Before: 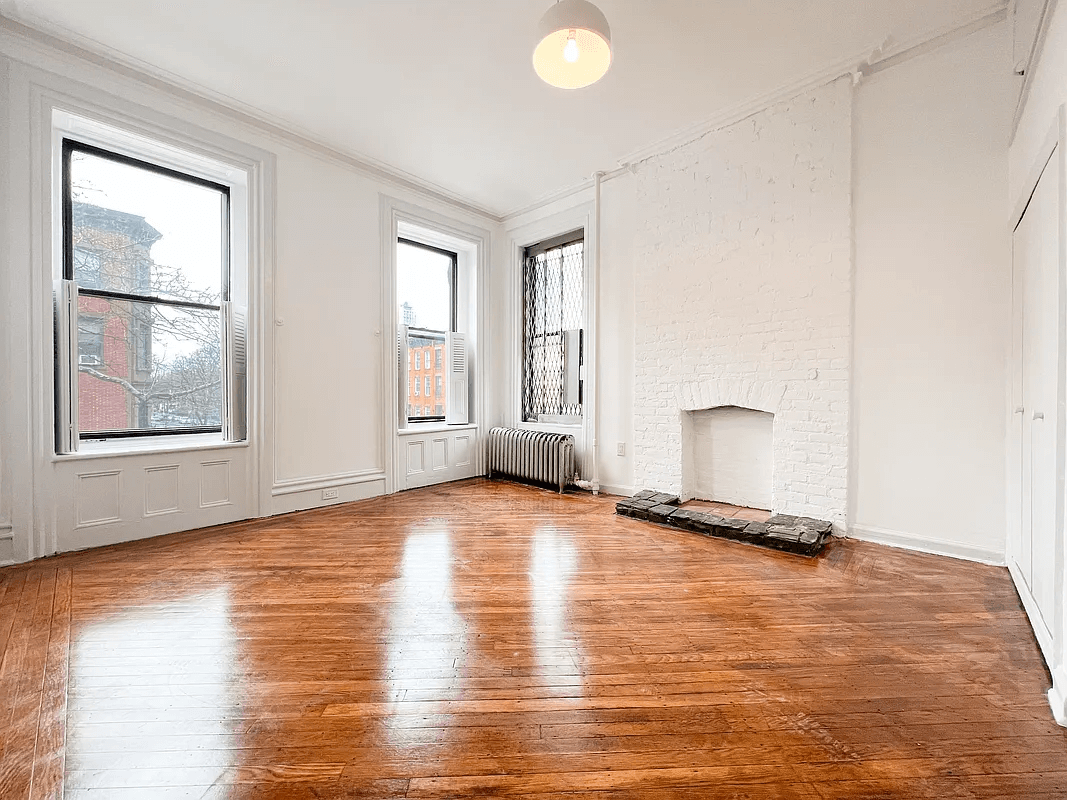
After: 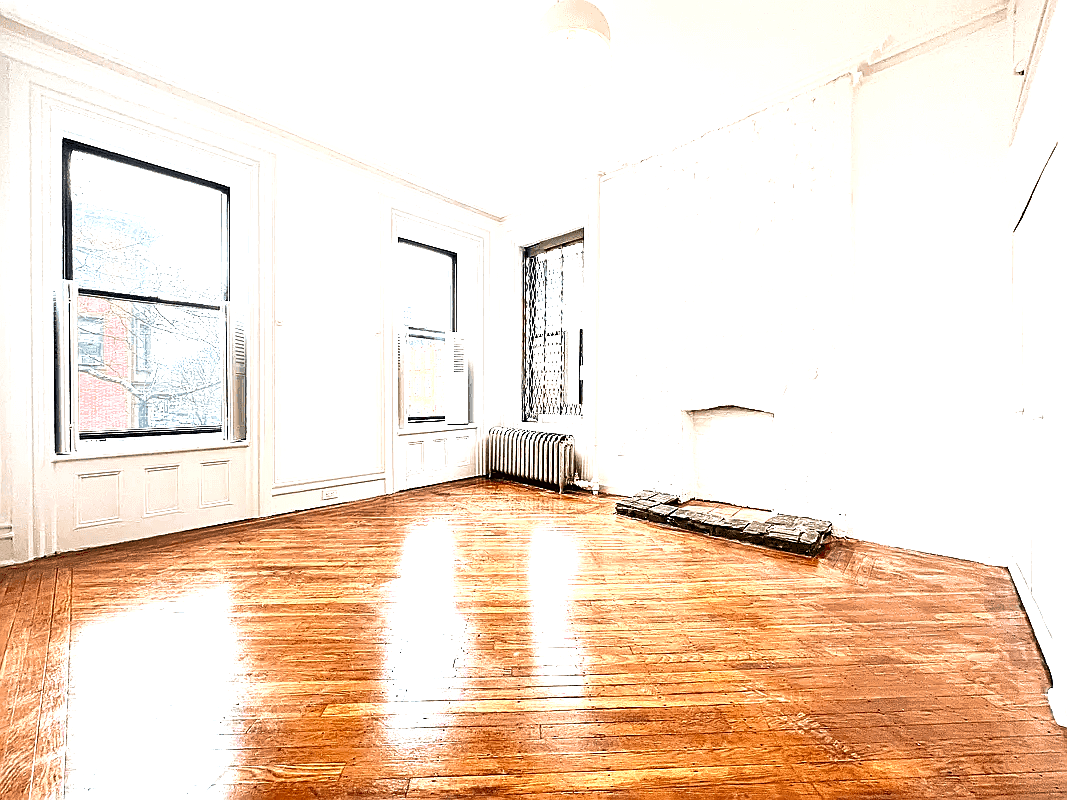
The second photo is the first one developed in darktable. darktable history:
exposure: black level correction 0, exposure 1.2 EV, compensate highlight preservation false
velvia: strength 55.95%
sharpen: on, module defaults
shadows and highlights: shadows 36.53, highlights -26.93, soften with gaussian
